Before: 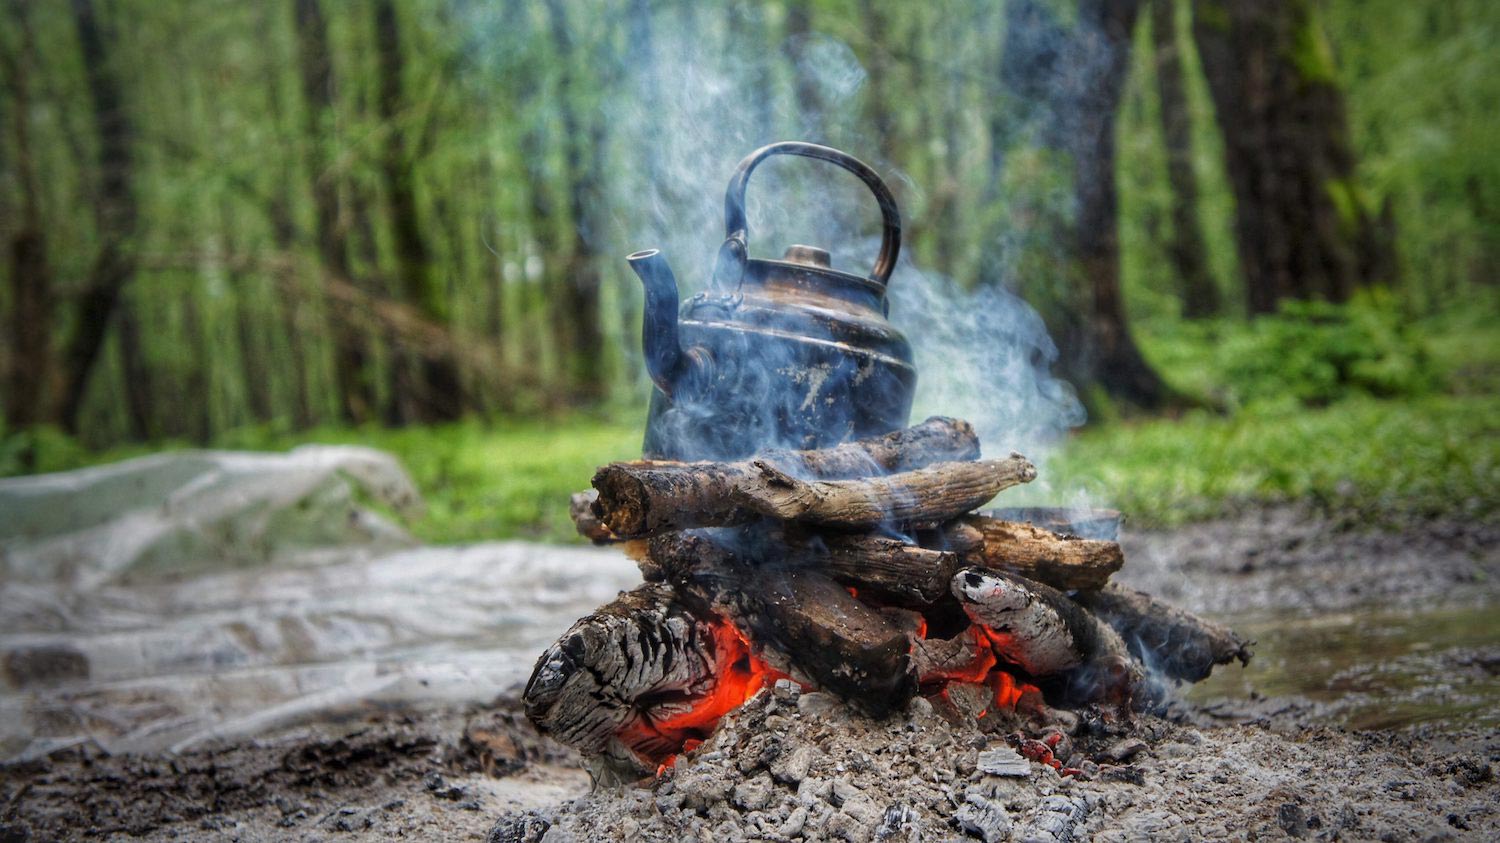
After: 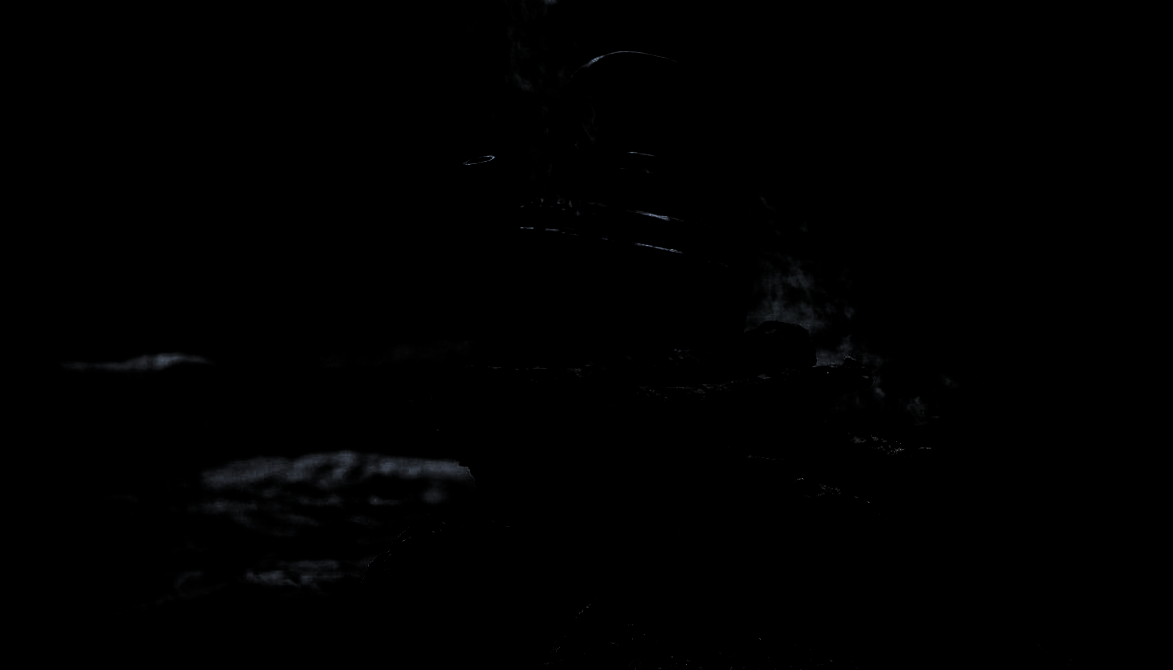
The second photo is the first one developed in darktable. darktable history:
crop and rotate: left 10.071%, top 10.071%, right 10.02%, bottom 10.02%
color calibration: illuminant custom, x 0.39, y 0.392, temperature 3856.94 K
color balance rgb: perceptual saturation grading › global saturation 20%, perceptual saturation grading › highlights -25%, perceptual saturation grading › shadows 25%
levels: levels [0.721, 0.937, 0.997]
rotate and perspective: rotation 0.226°, lens shift (vertical) -0.042, crop left 0.023, crop right 0.982, crop top 0.006, crop bottom 0.994
